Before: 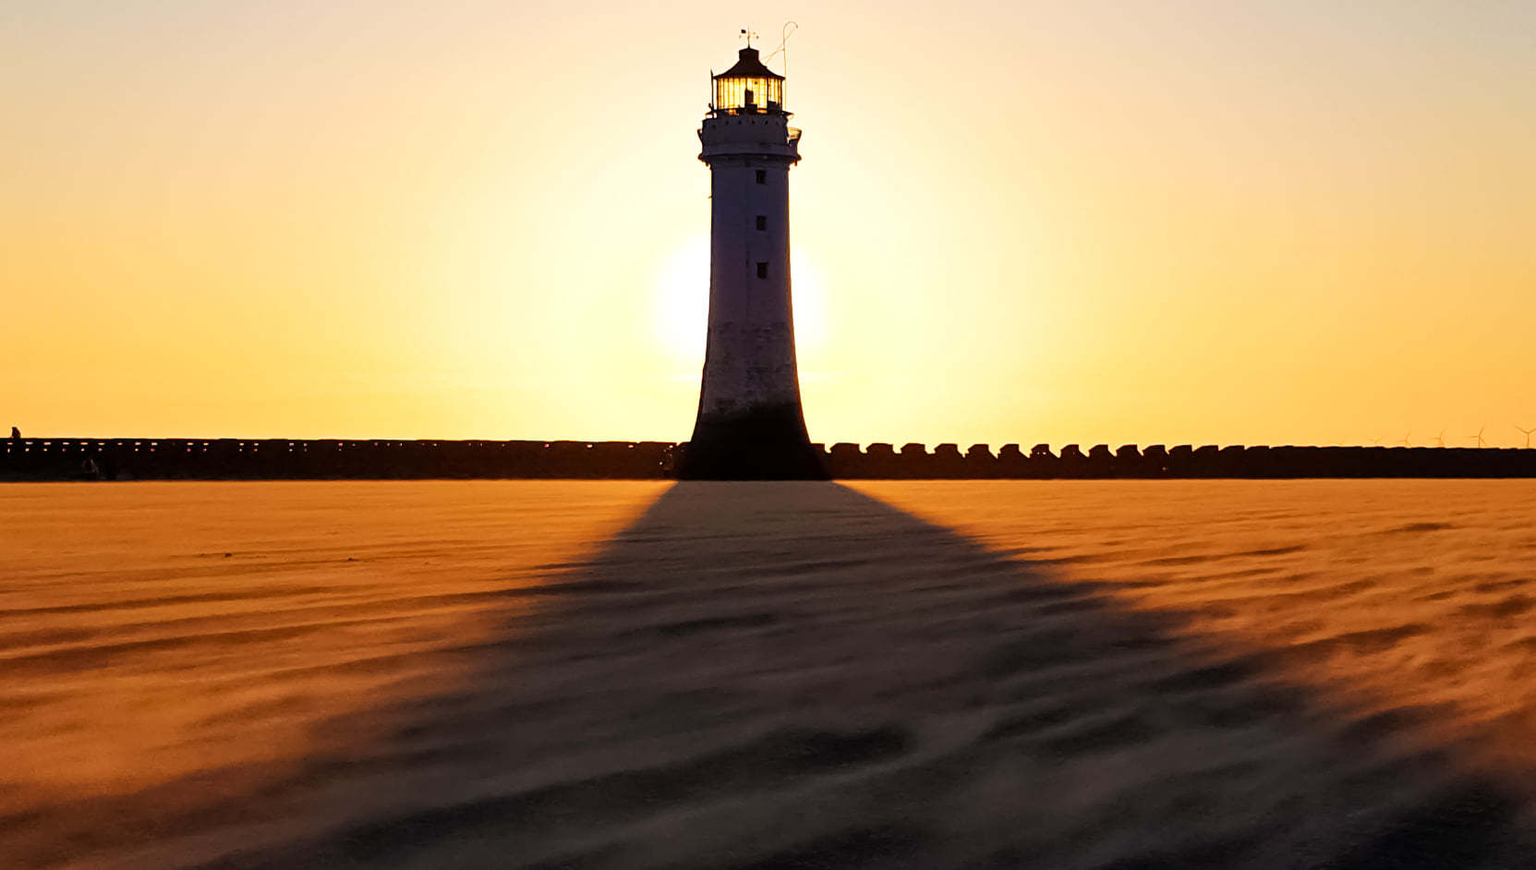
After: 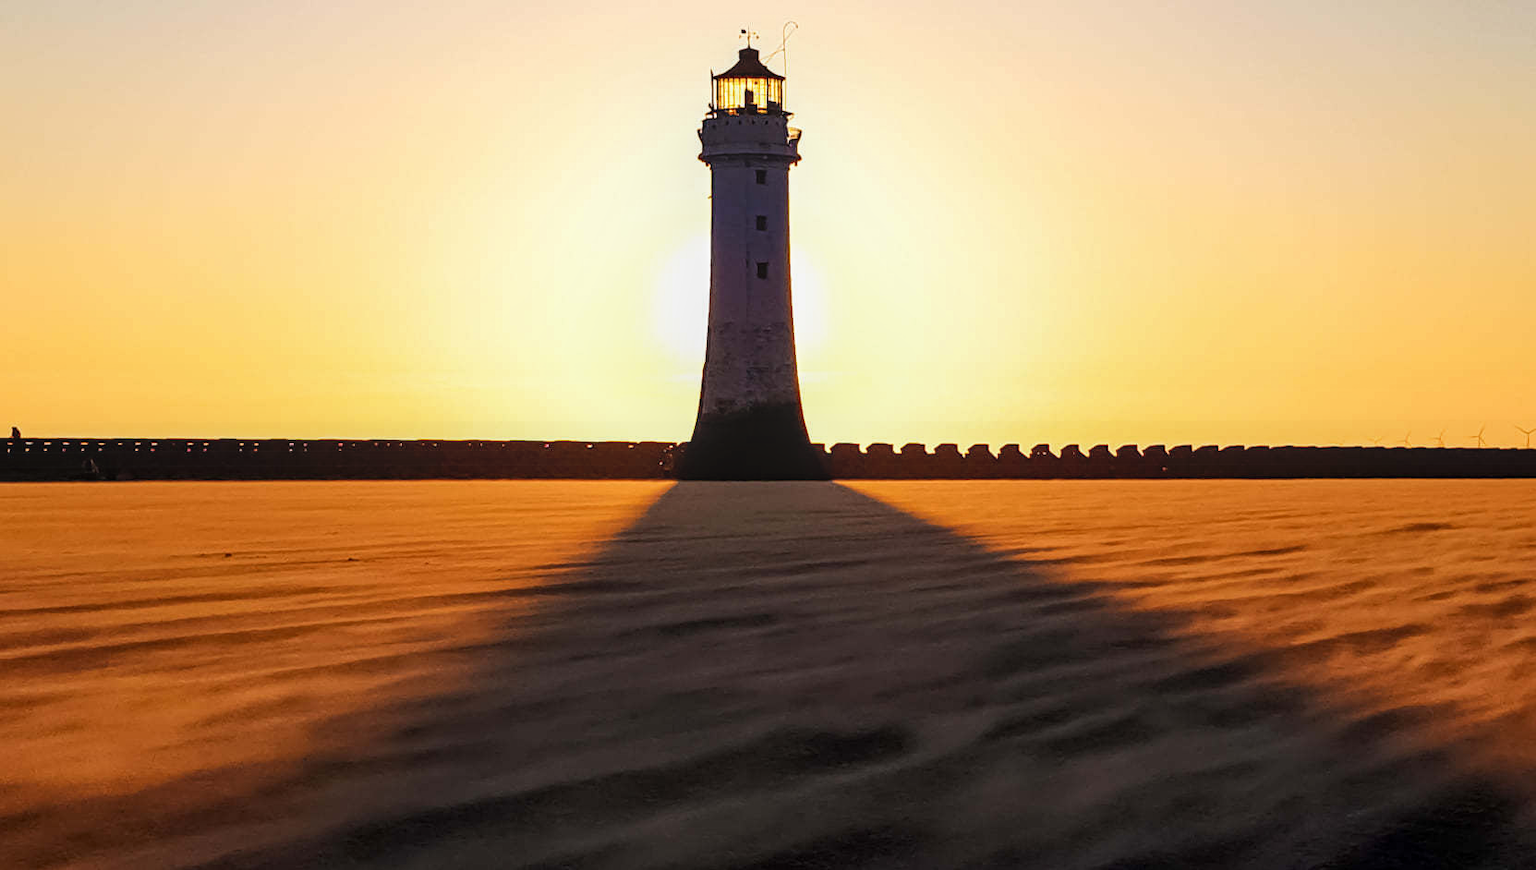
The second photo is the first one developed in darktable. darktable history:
contrast equalizer: y [[0.439, 0.44, 0.442, 0.457, 0.493, 0.498], [0.5 ×6], [0.5 ×6], [0 ×6], [0 ×6]]
local contrast: detail 130%
